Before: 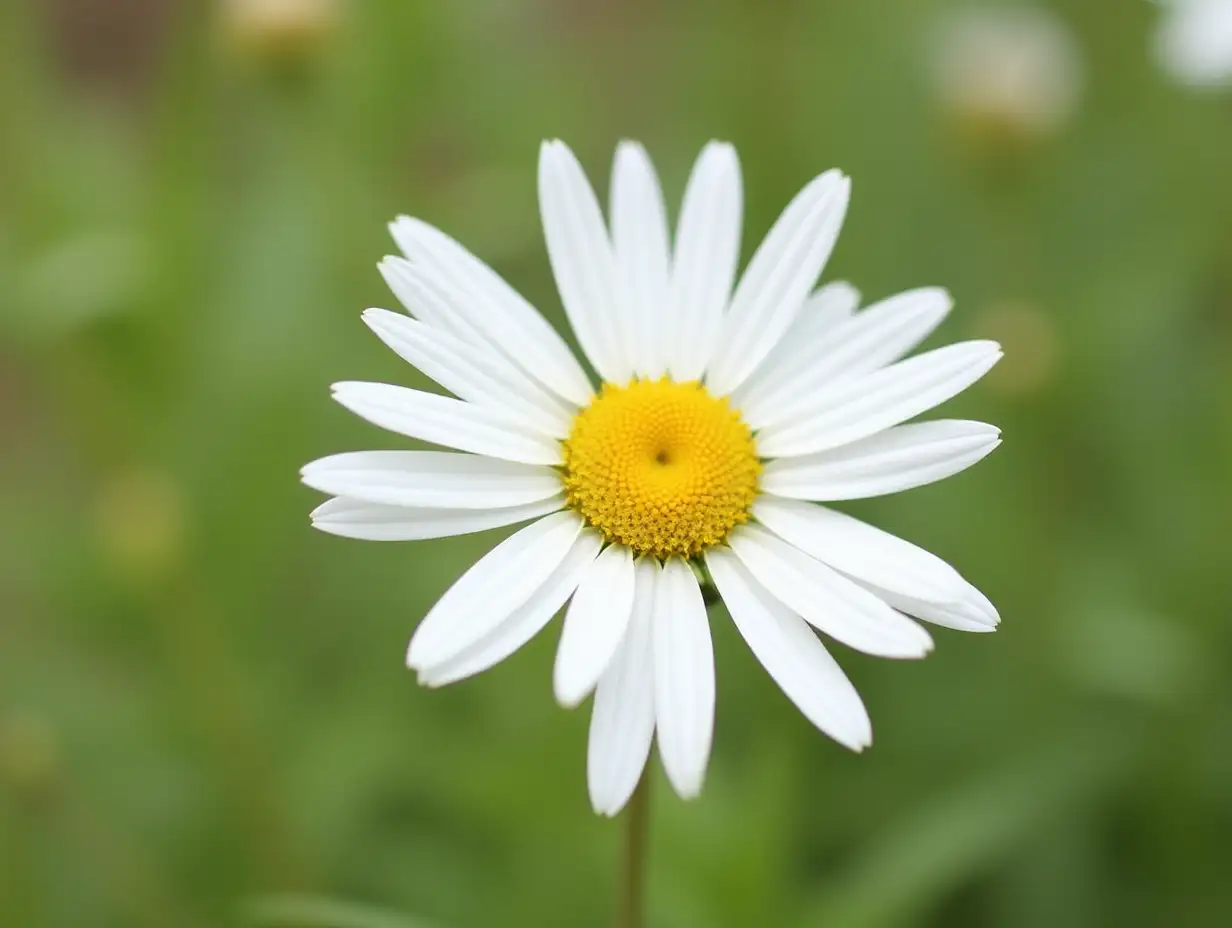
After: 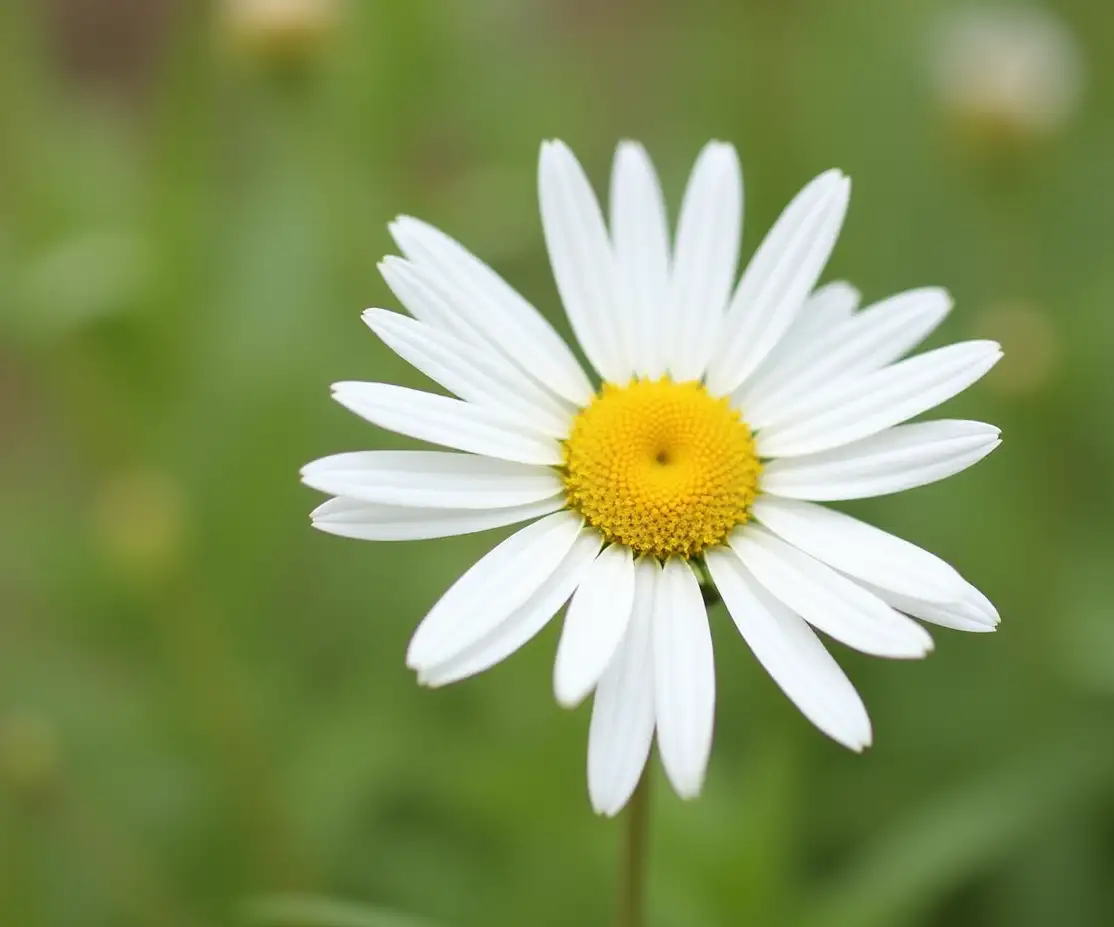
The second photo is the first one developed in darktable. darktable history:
crop: right 9.515%, bottom 0.049%
